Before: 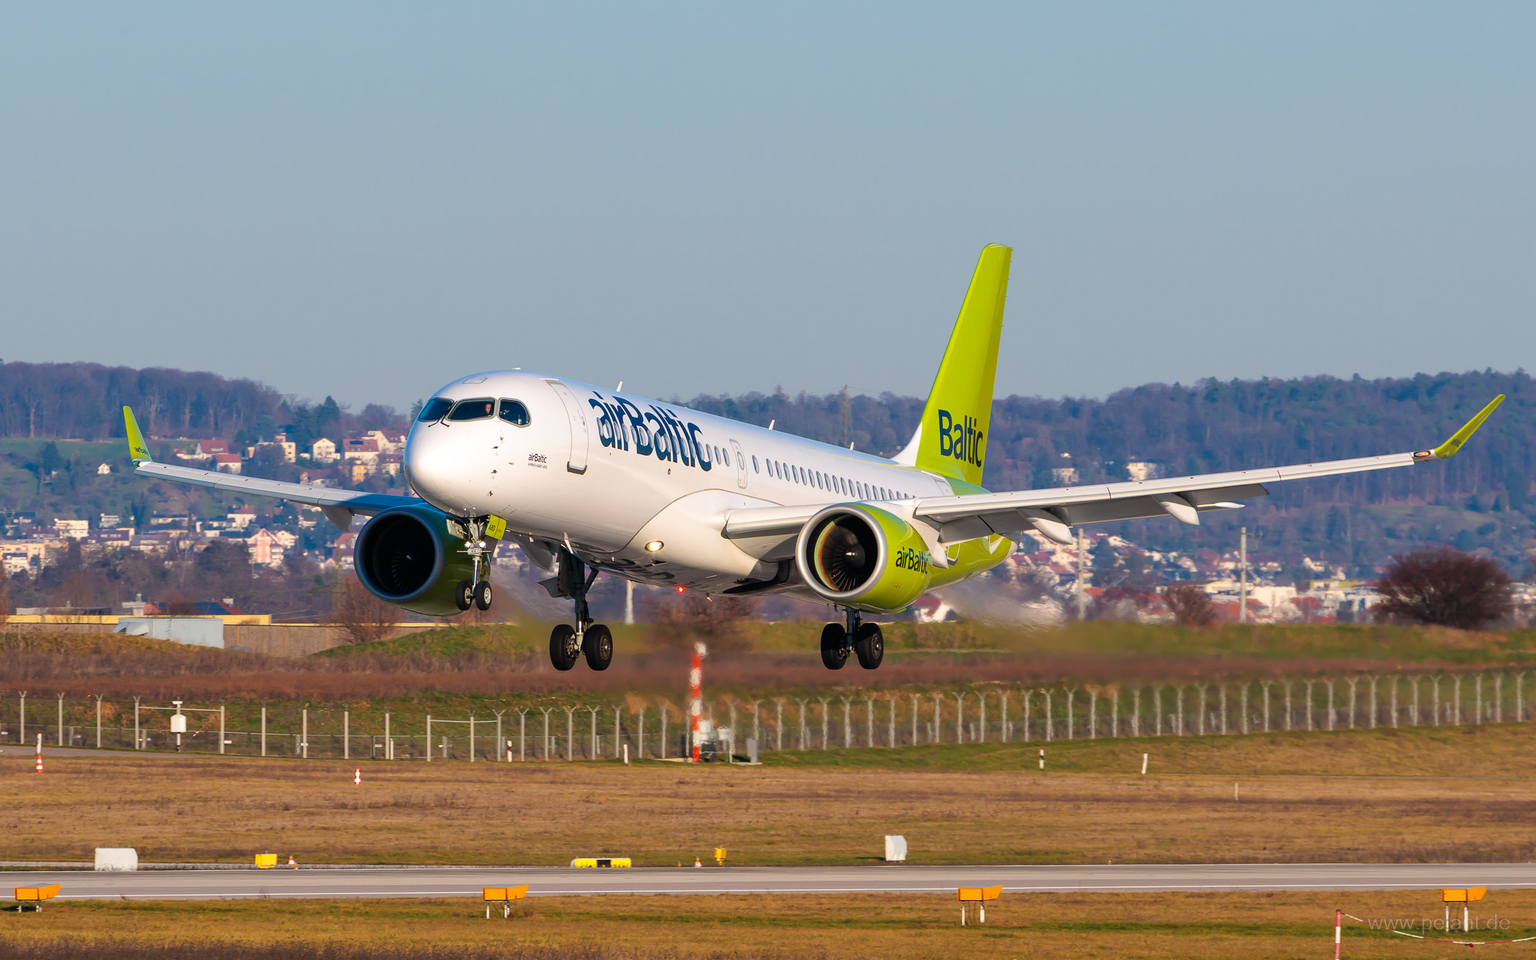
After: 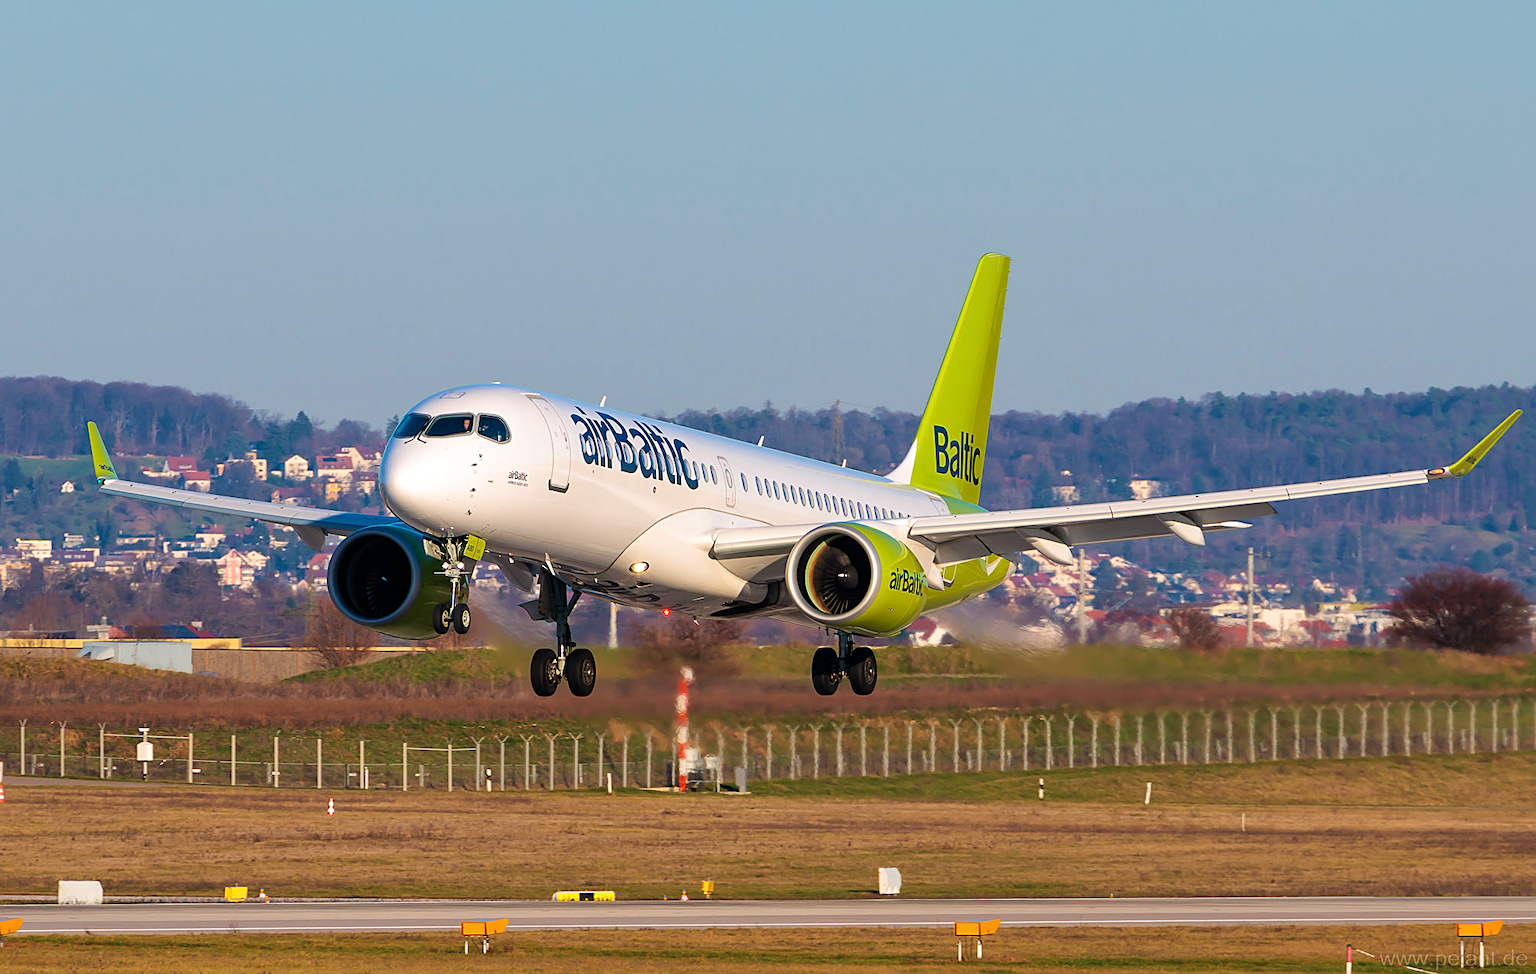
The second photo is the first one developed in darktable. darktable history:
velvia: on, module defaults
local contrast: mode bilateral grid, contrast 10, coarseness 25, detail 115%, midtone range 0.2
crop and rotate: left 2.536%, right 1.107%, bottom 2.246%
sharpen: on, module defaults
